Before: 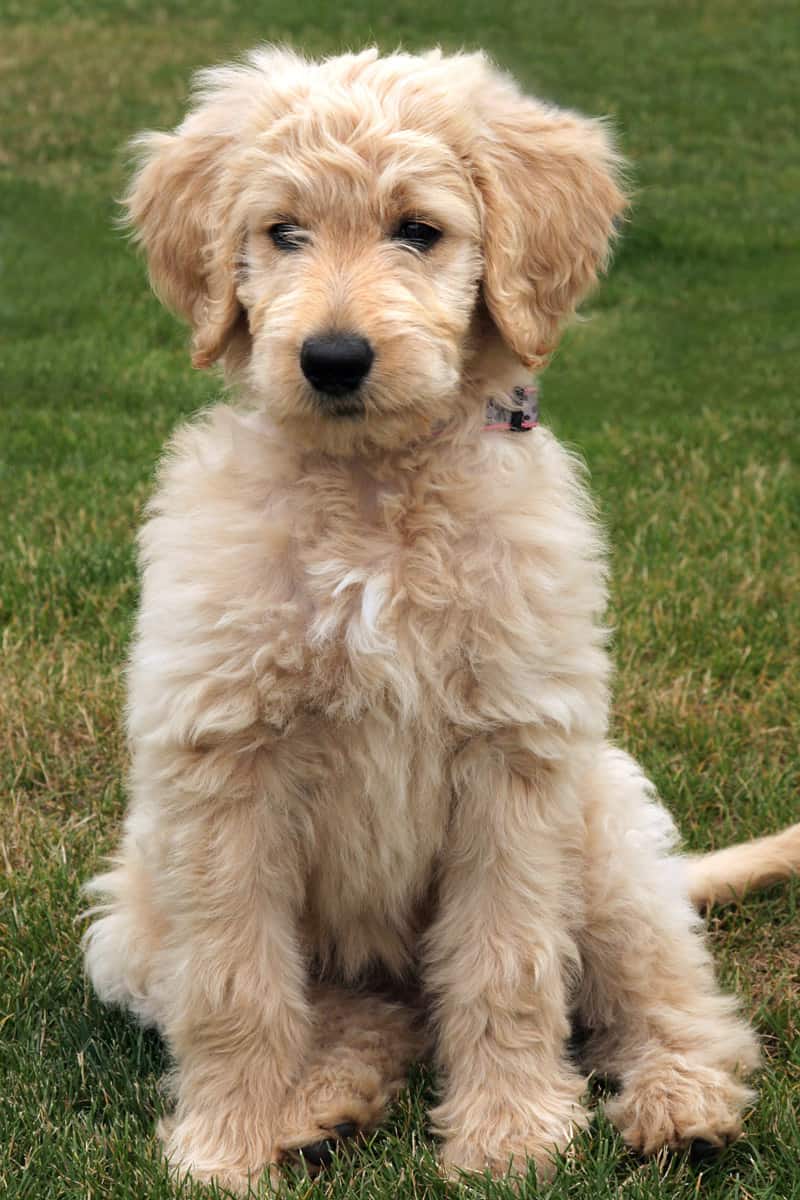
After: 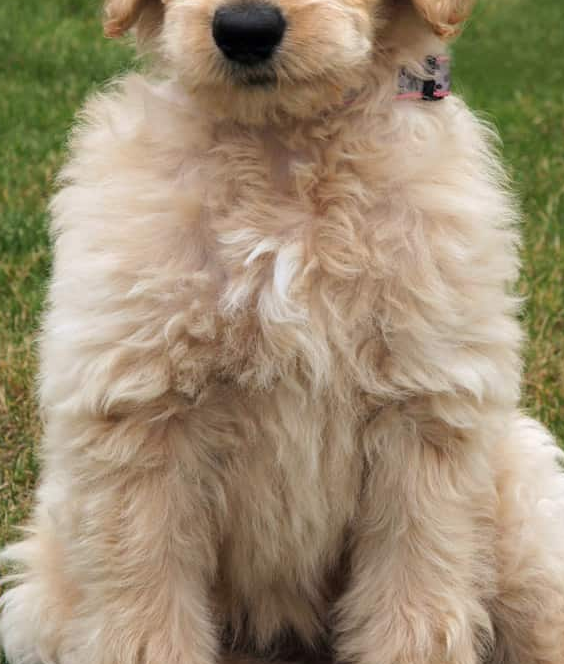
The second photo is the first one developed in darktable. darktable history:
crop: left 11.123%, top 27.61%, right 18.3%, bottom 17.034%
